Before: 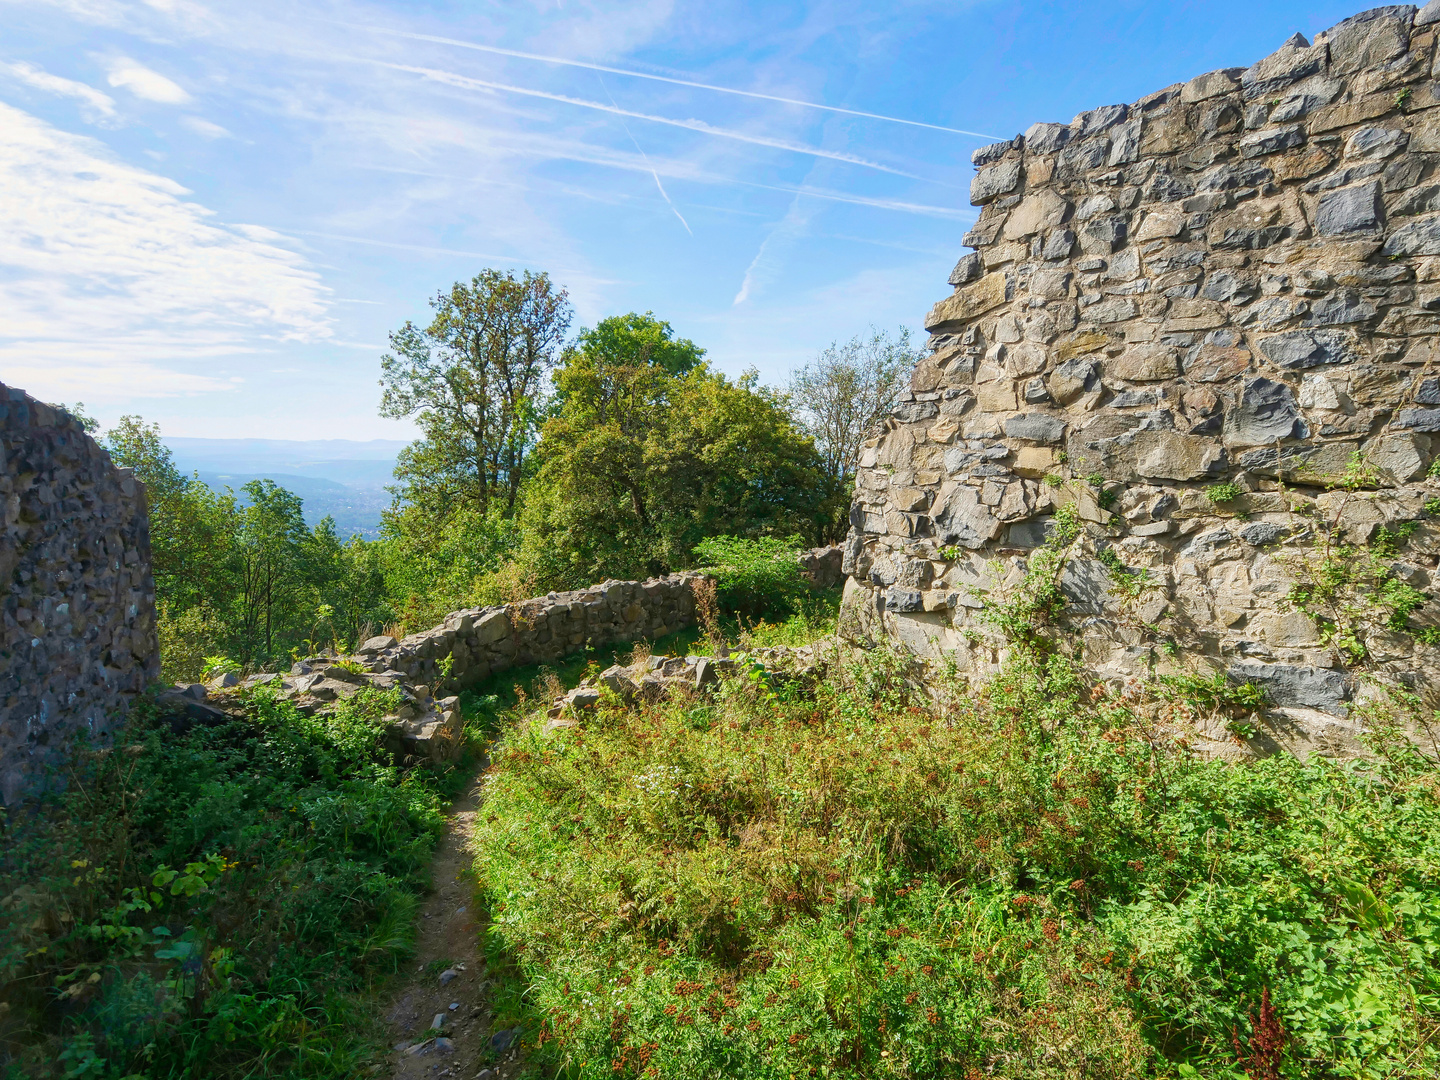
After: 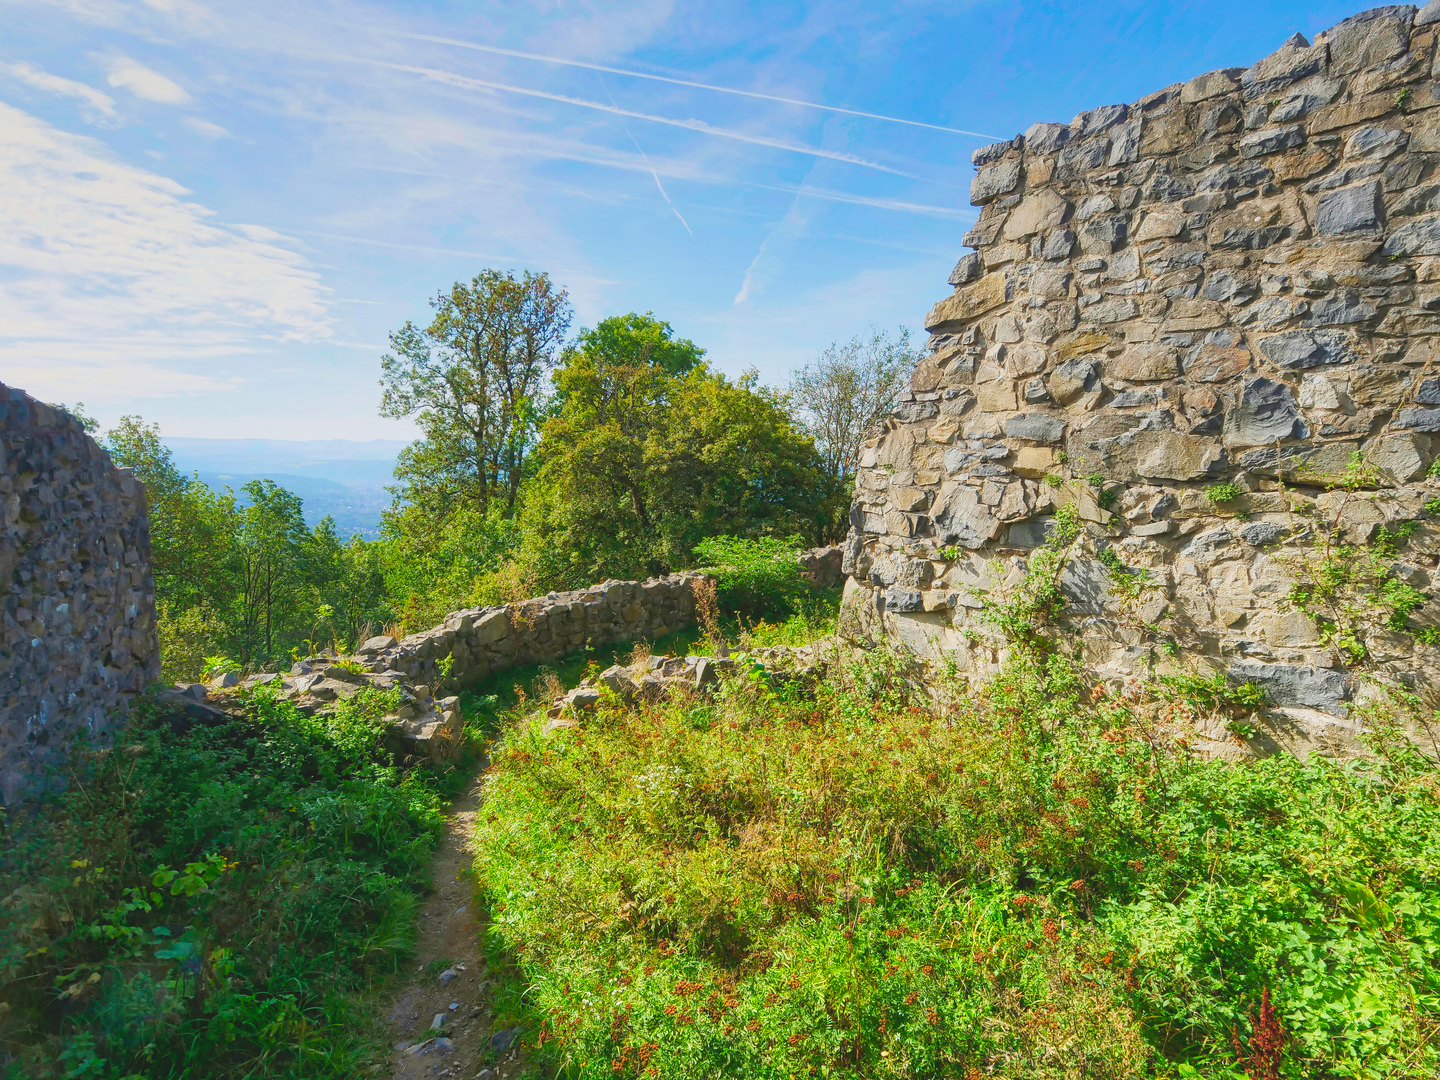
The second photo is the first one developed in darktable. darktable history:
base curve: curves: ch0 [(0, 0) (0.688, 0.865) (1, 1)], preserve colors none
graduated density: on, module defaults
lowpass: radius 0.1, contrast 0.85, saturation 1.1, unbound 0
